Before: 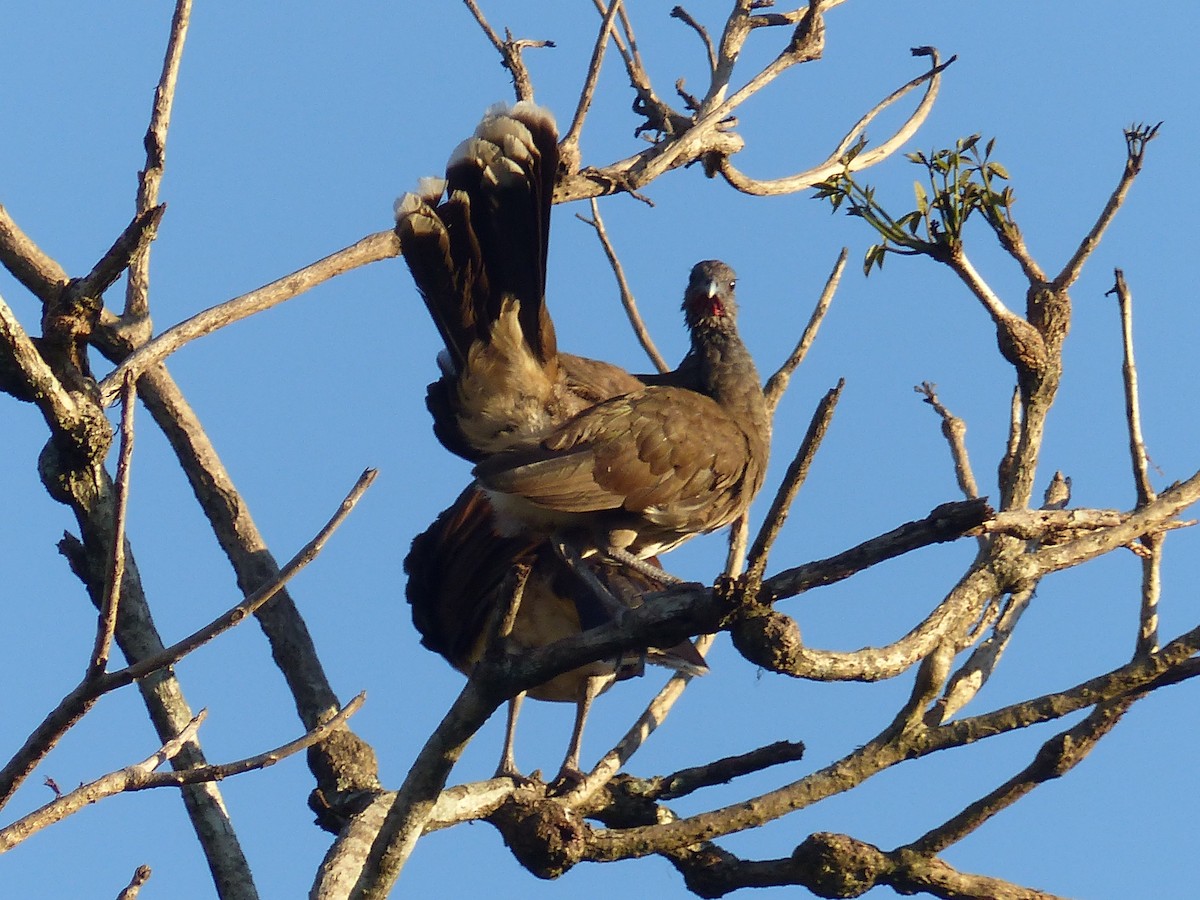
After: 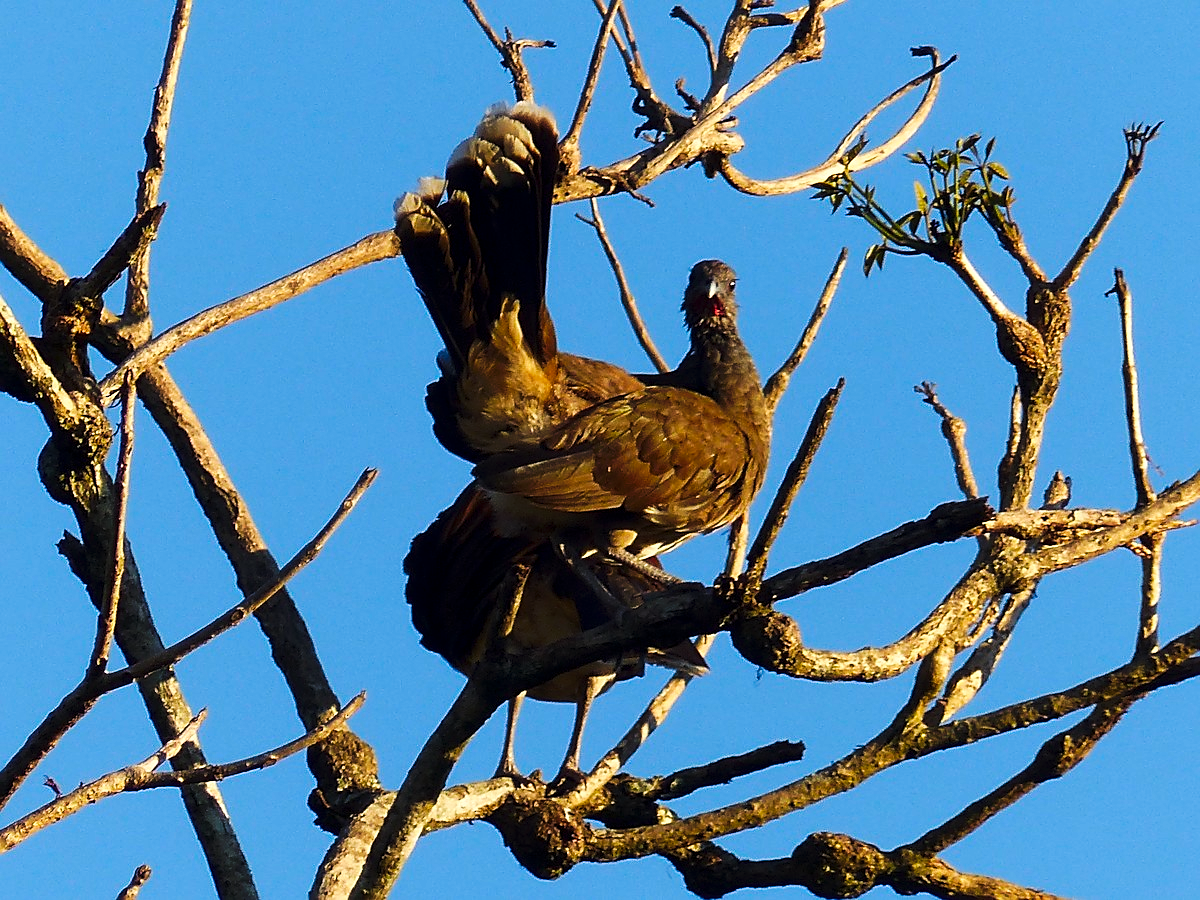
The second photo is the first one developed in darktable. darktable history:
sharpen: on, module defaults
tone curve: curves: ch0 [(0, 0) (0.003, 0) (0.011, 0) (0.025, 0) (0.044, 0.006) (0.069, 0.024) (0.1, 0.038) (0.136, 0.052) (0.177, 0.08) (0.224, 0.112) (0.277, 0.145) (0.335, 0.206) (0.399, 0.284) (0.468, 0.372) (0.543, 0.477) (0.623, 0.593) (0.709, 0.717) (0.801, 0.815) (0.898, 0.92) (1, 1)], preserve colors none
color correction: highlights a* 3.3, highlights b* 2.13, saturation 1.19
